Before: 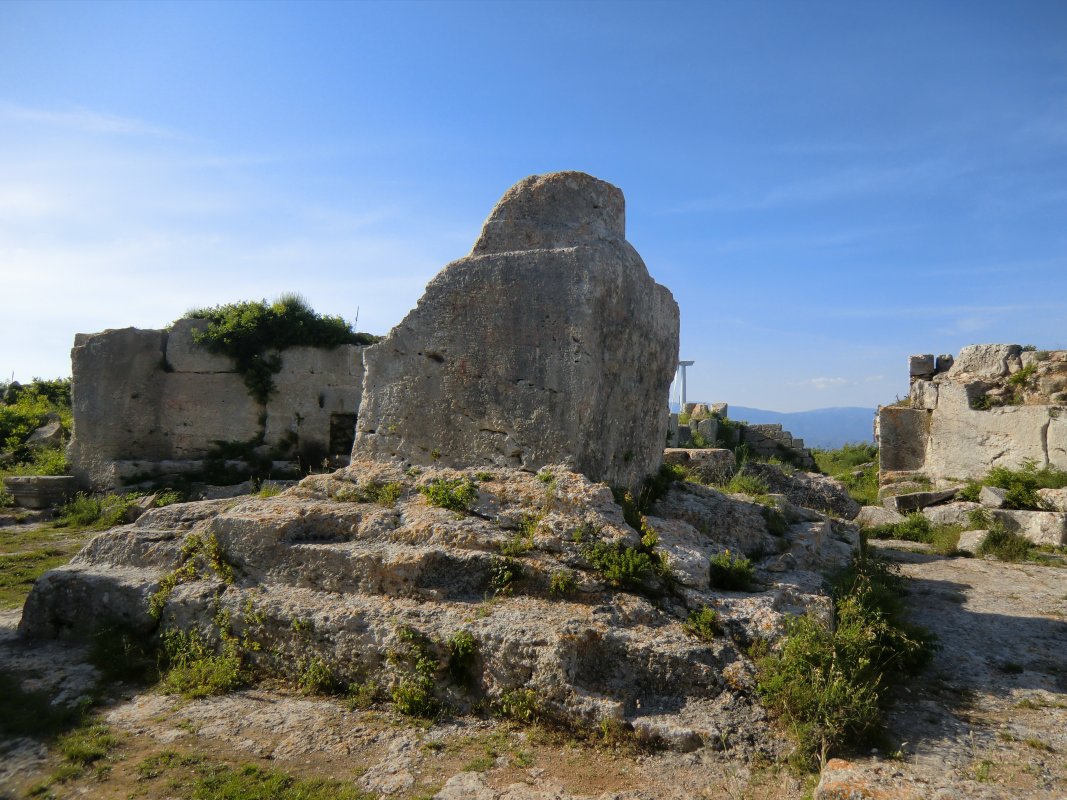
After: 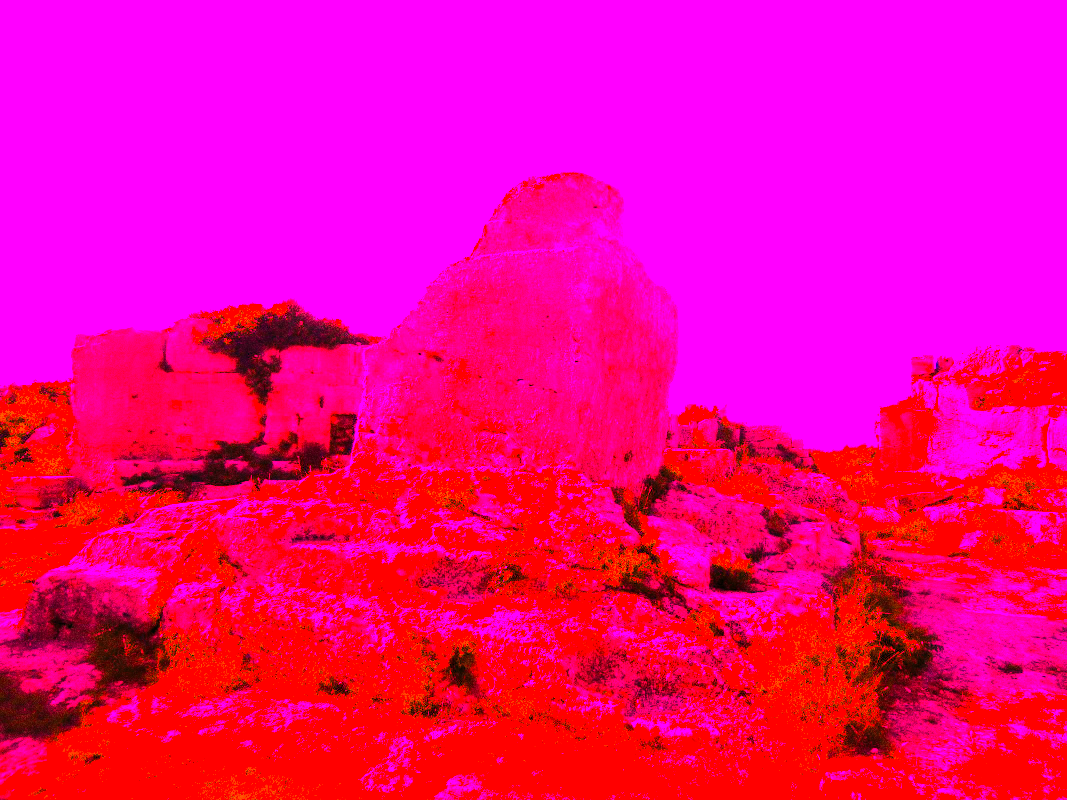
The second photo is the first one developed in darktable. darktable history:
haze removal: strength 0.53, distance 0.925, compatibility mode true, adaptive false
exposure: exposure 0.921 EV, compensate highlight preservation false
white balance: red 4.26, blue 1.802
grain: strength 49.07%
color balance rgb: linear chroma grading › global chroma 50%, perceptual saturation grading › global saturation 2.34%, global vibrance 6.64%, contrast 12.71%, saturation formula JzAzBz (2021)
